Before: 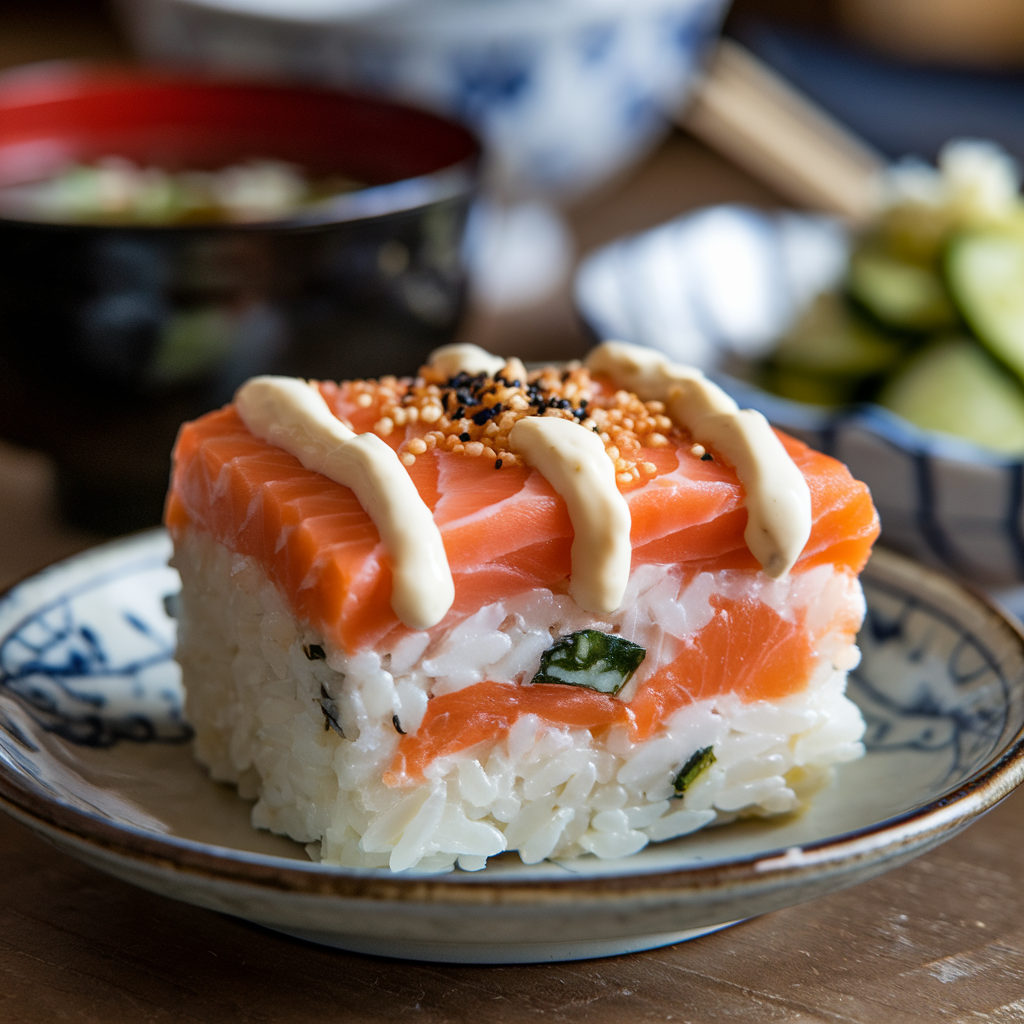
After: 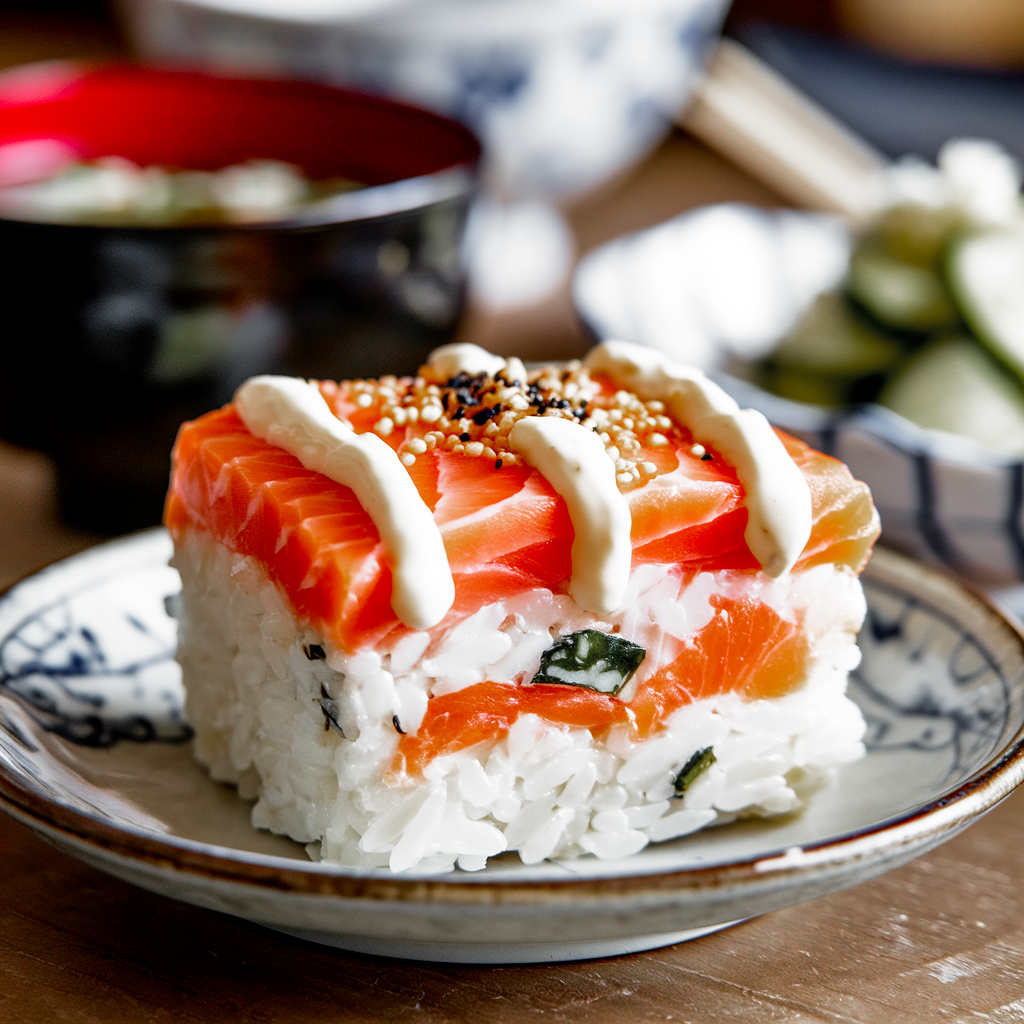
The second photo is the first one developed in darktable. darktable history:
color zones: curves: ch0 [(0, 0.48) (0.209, 0.398) (0.305, 0.332) (0.429, 0.493) (0.571, 0.5) (0.714, 0.5) (0.857, 0.5) (1, 0.48)]; ch1 [(0, 0.736) (0.143, 0.625) (0.225, 0.371) (0.429, 0.256) (0.571, 0.241) (0.714, 0.213) (0.857, 0.48) (1, 0.736)]; ch2 [(0, 0.448) (0.143, 0.498) (0.286, 0.5) (0.429, 0.5) (0.571, 0.5) (0.714, 0.5) (0.857, 0.5) (1, 0.448)]
filmic rgb: middle gray luminance 9.23%, black relative exposure -10.55 EV, white relative exposure 3.45 EV, threshold 6 EV, target black luminance 0%, hardness 5.98, latitude 59.69%, contrast 1.087, highlights saturation mix 5%, shadows ↔ highlights balance 29.23%, add noise in highlights 0, preserve chrominance no, color science v3 (2019), use custom middle-gray values true, iterations of high-quality reconstruction 0, contrast in highlights soft, enable highlight reconstruction true
